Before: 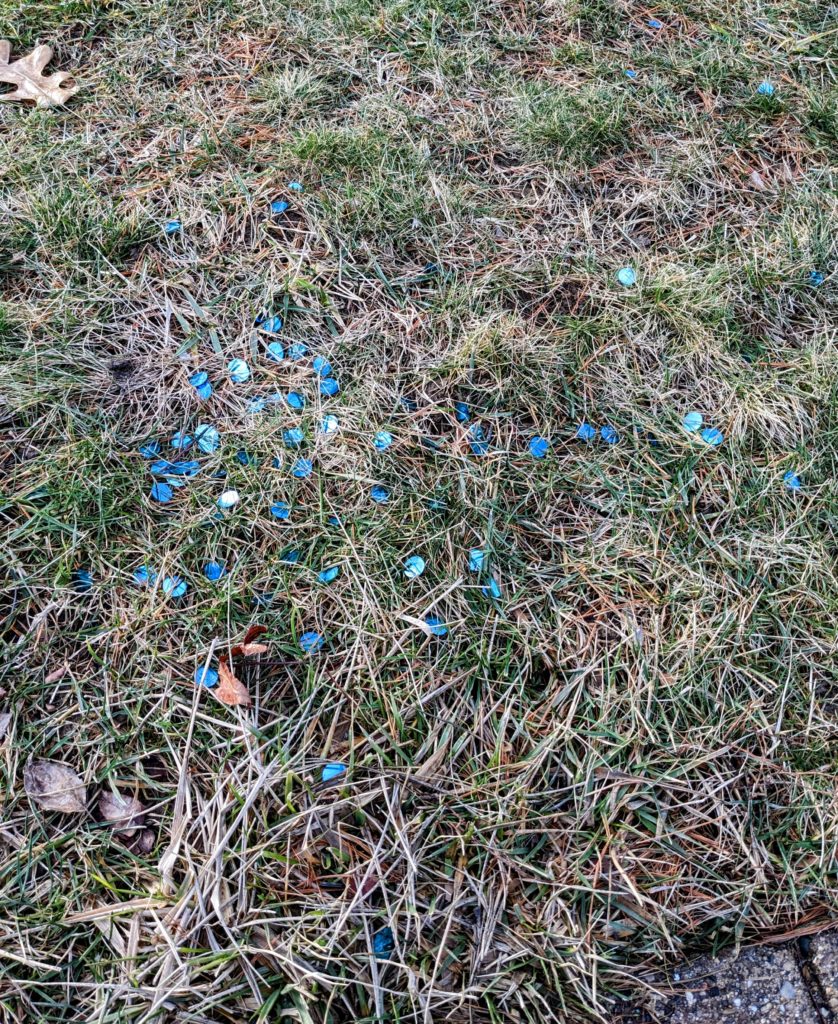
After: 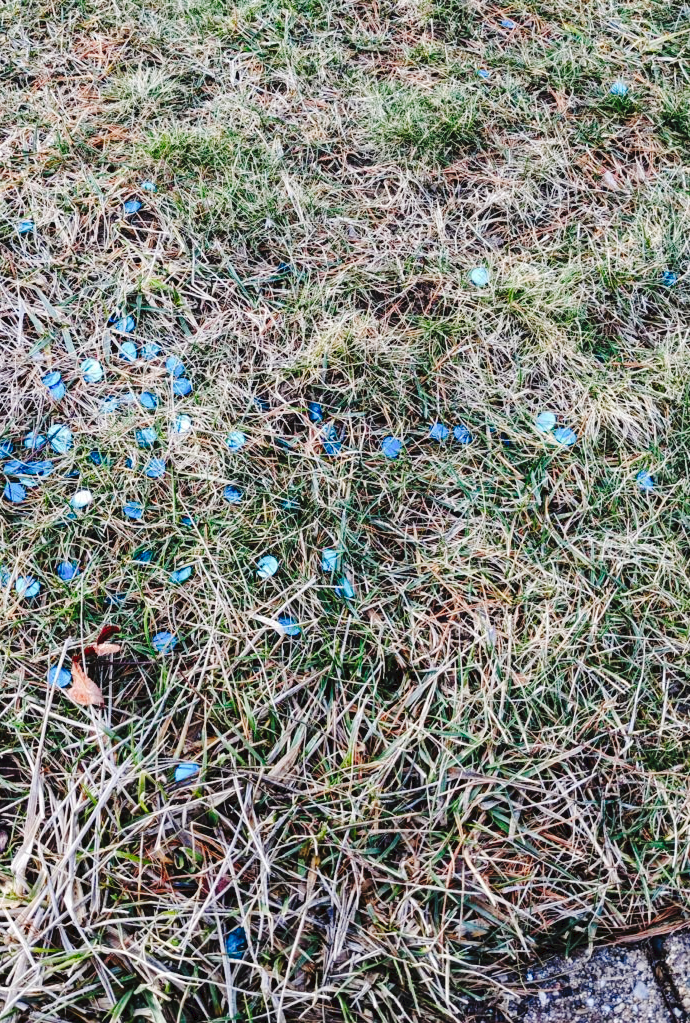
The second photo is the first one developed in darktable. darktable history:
crop: left 17.582%, bottom 0.031%
tone curve: curves: ch0 [(0, 0) (0.003, 0.039) (0.011, 0.042) (0.025, 0.048) (0.044, 0.058) (0.069, 0.071) (0.1, 0.089) (0.136, 0.114) (0.177, 0.146) (0.224, 0.199) (0.277, 0.27) (0.335, 0.364) (0.399, 0.47) (0.468, 0.566) (0.543, 0.643) (0.623, 0.73) (0.709, 0.8) (0.801, 0.863) (0.898, 0.925) (1, 1)], preserve colors none
